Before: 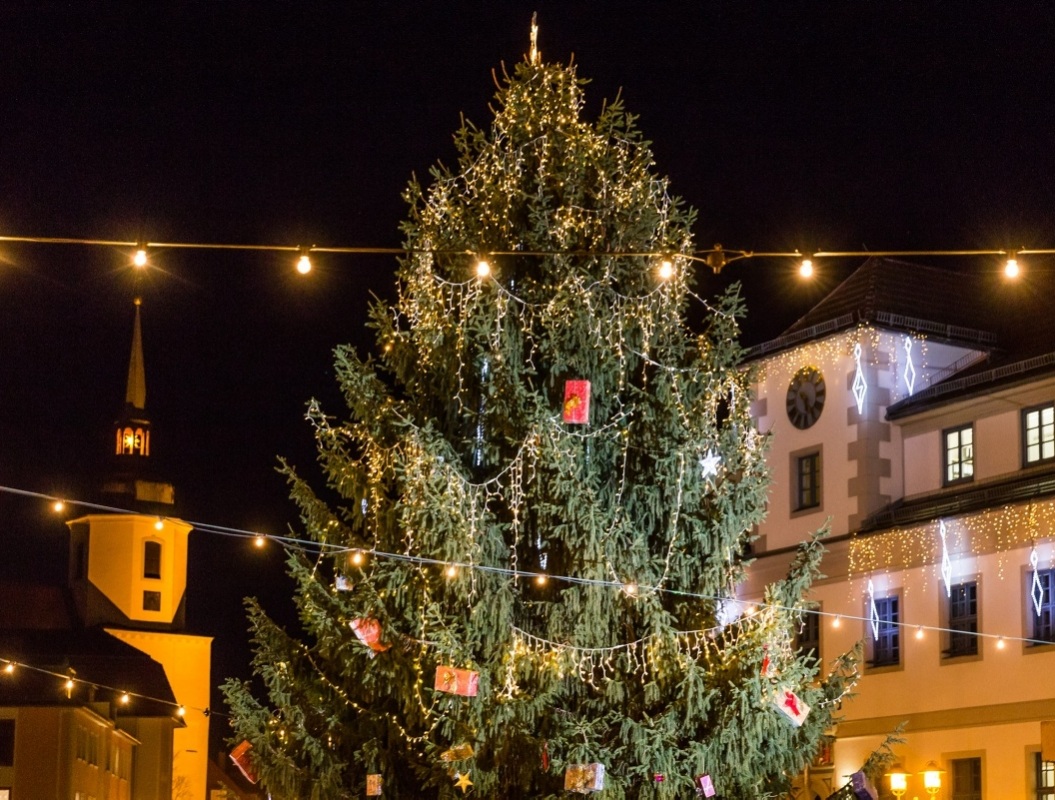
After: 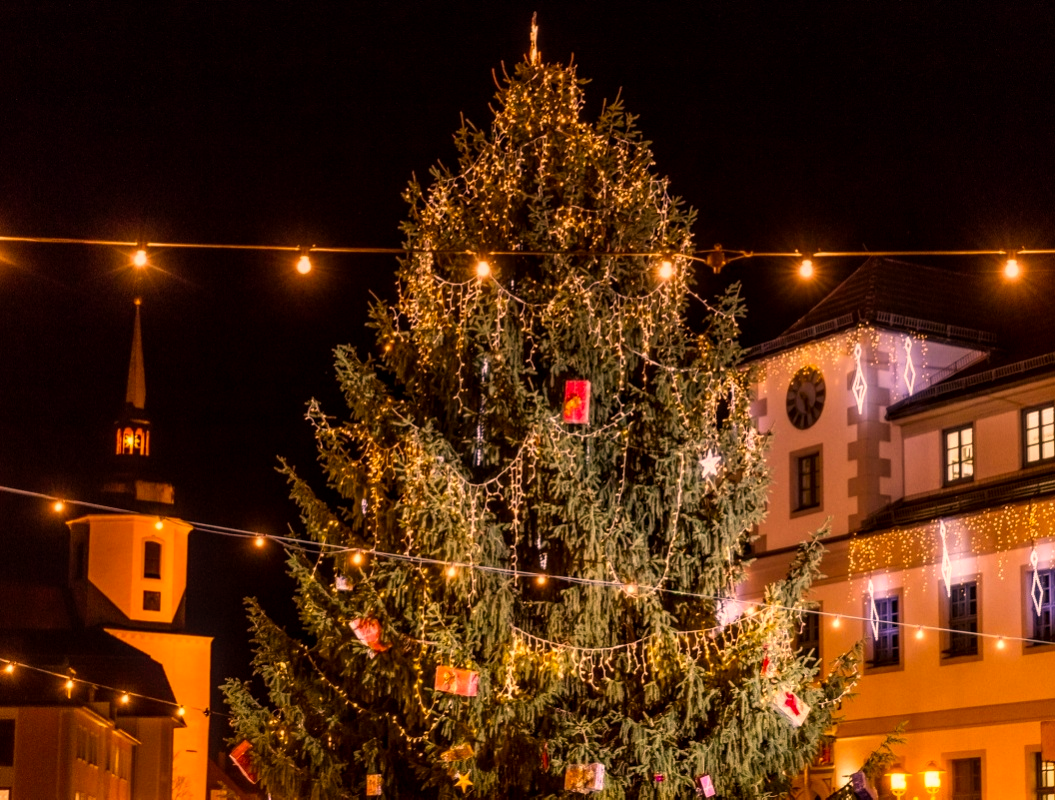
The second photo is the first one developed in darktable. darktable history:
graduated density: density 0.38 EV, hardness 21%, rotation -6.11°, saturation 32%
local contrast: on, module defaults
rgb levels: mode RGB, independent channels, levels [[0, 0.5, 1], [0, 0.521, 1], [0, 0.536, 1]]
color correction: highlights a* 21.88, highlights b* 22.25
